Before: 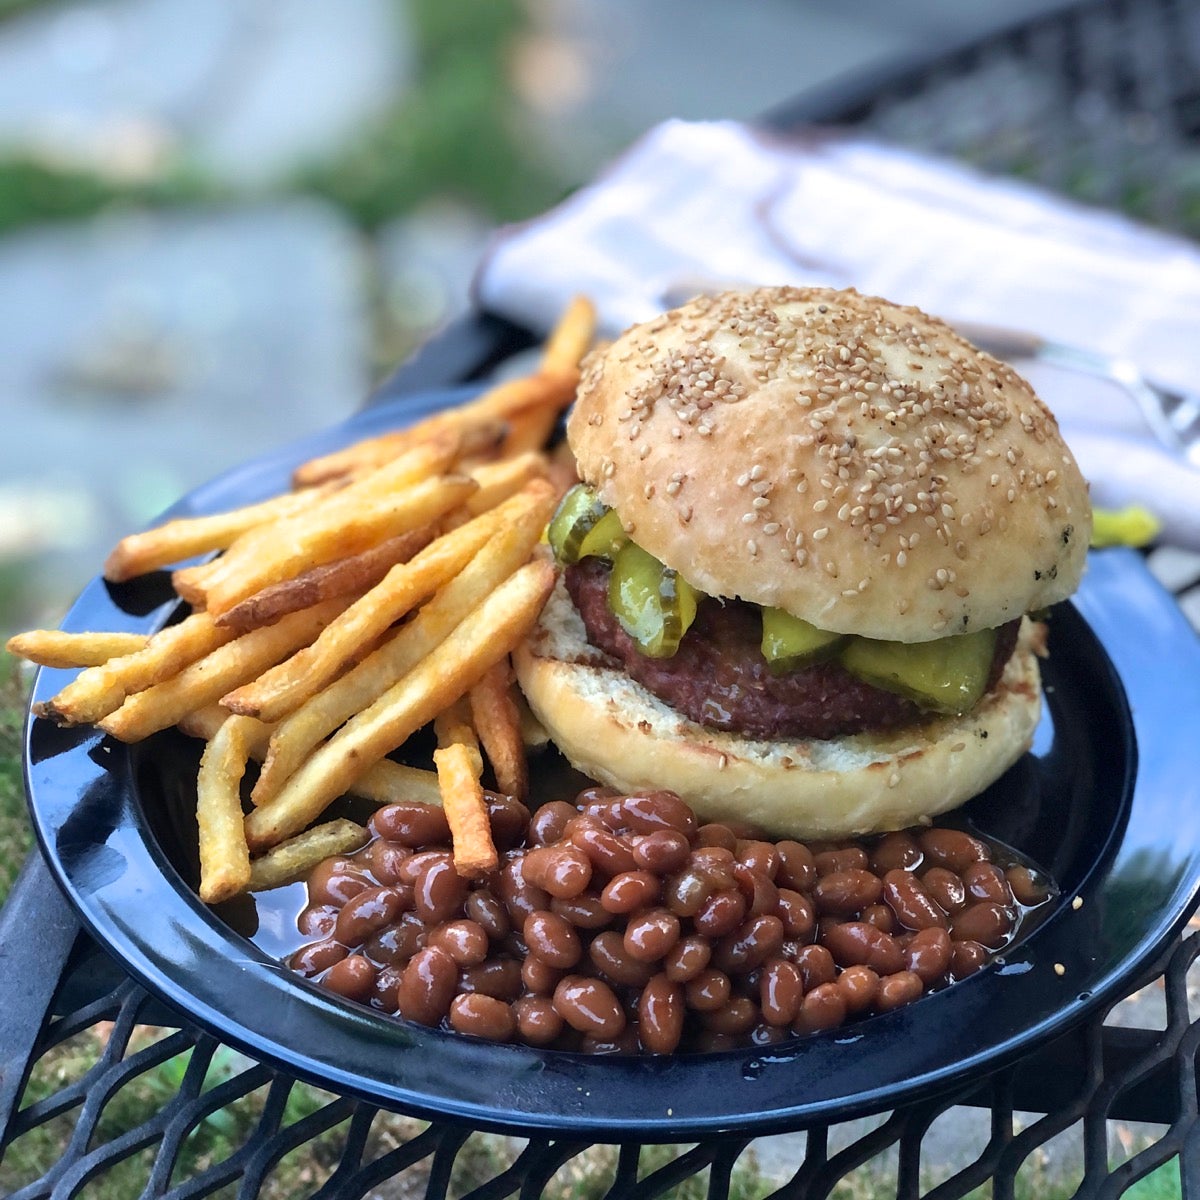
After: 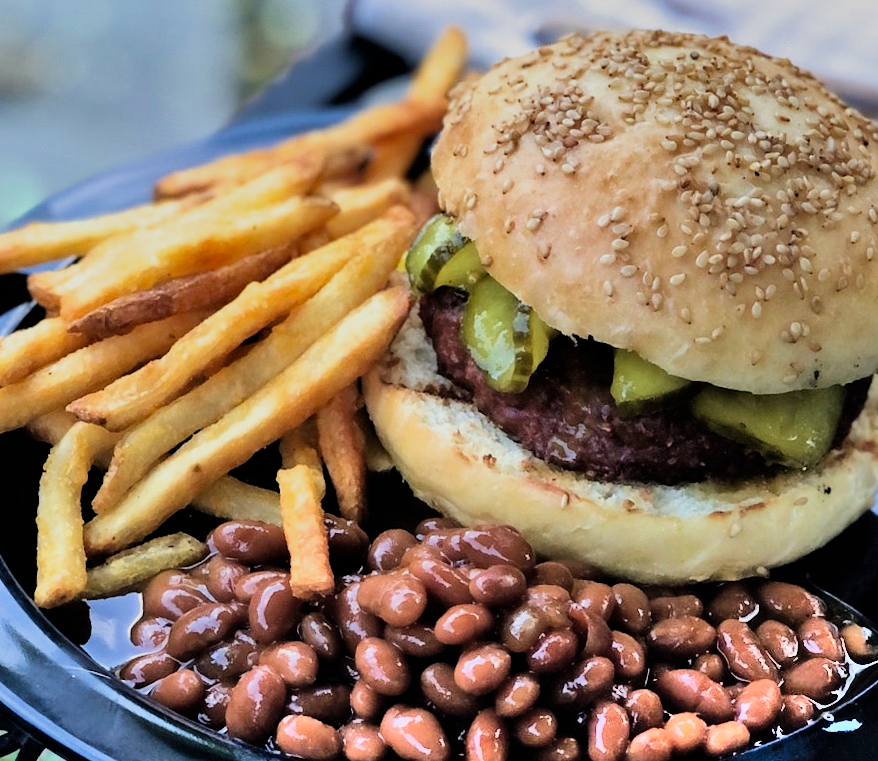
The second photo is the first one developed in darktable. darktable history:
velvia: strength 15%
crop and rotate: angle -3.74°, left 9.874%, top 20.742%, right 12.285%, bottom 11.775%
filmic rgb: black relative exposure -5.06 EV, white relative exposure 3.96 EV, hardness 2.88, contrast 1.297
color zones: curves: ch1 [(0, 0.513) (0.143, 0.524) (0.286, 0.511) (0.429, 0.506) (0.571, 0.503) (0.714, 0.503) (0.857, 0.508) (1, 0.513)]
shadows and highlights: shadows 76.89, highlights -60.91, soften with gaussian
